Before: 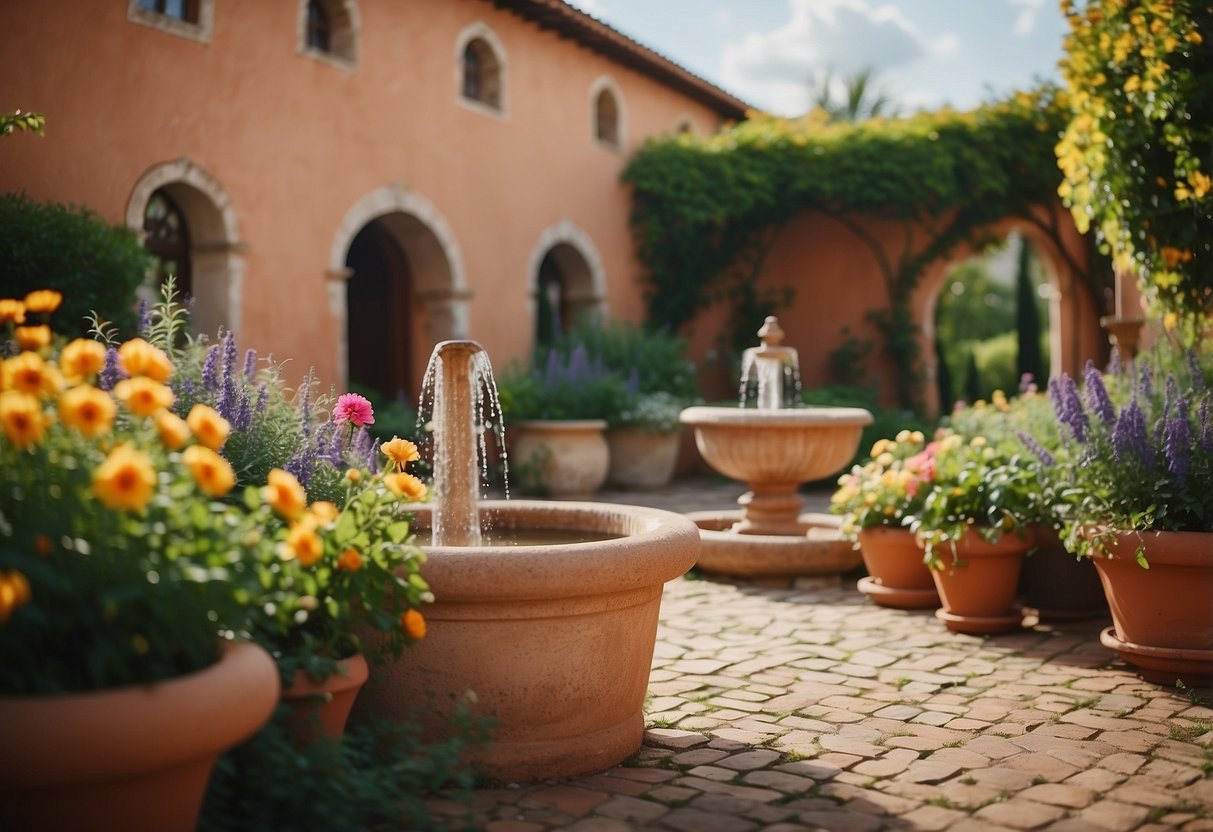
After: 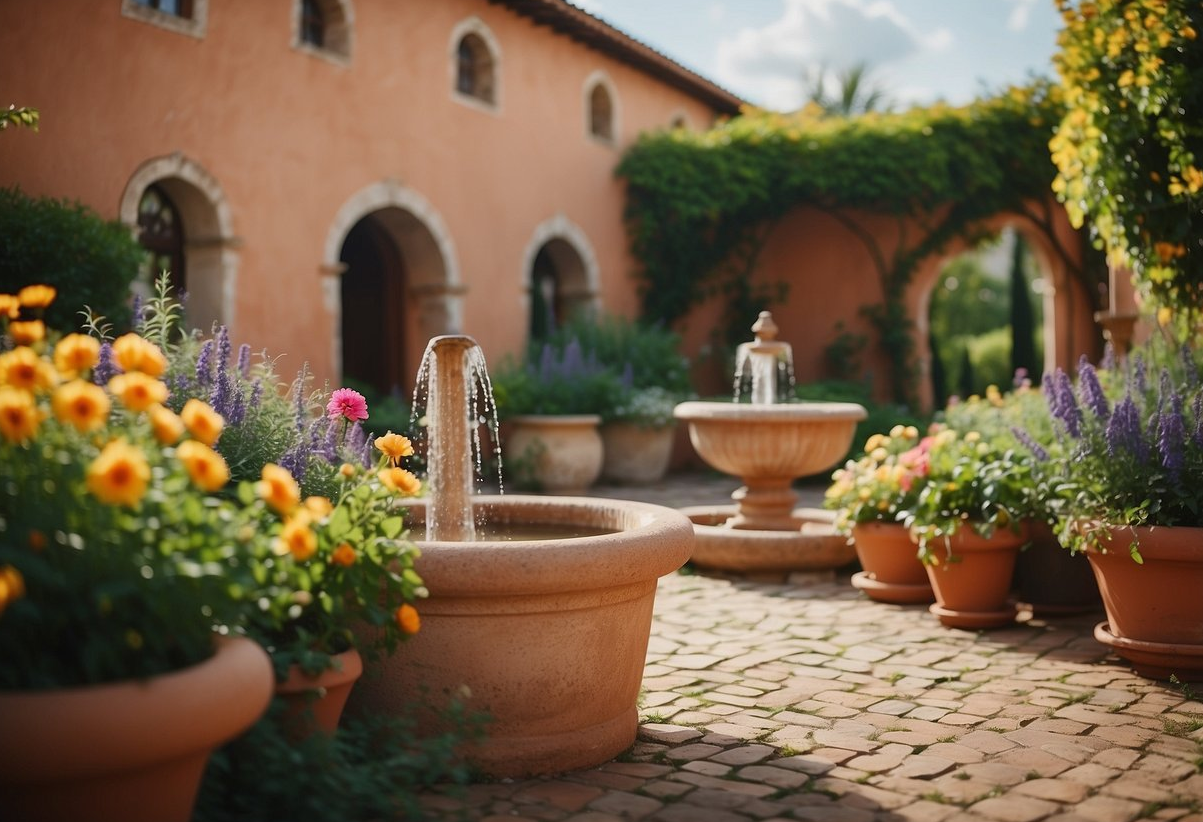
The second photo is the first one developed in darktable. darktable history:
crop: left 0.505%, top 0.688%, right 0.252%, bottom 0.501%
